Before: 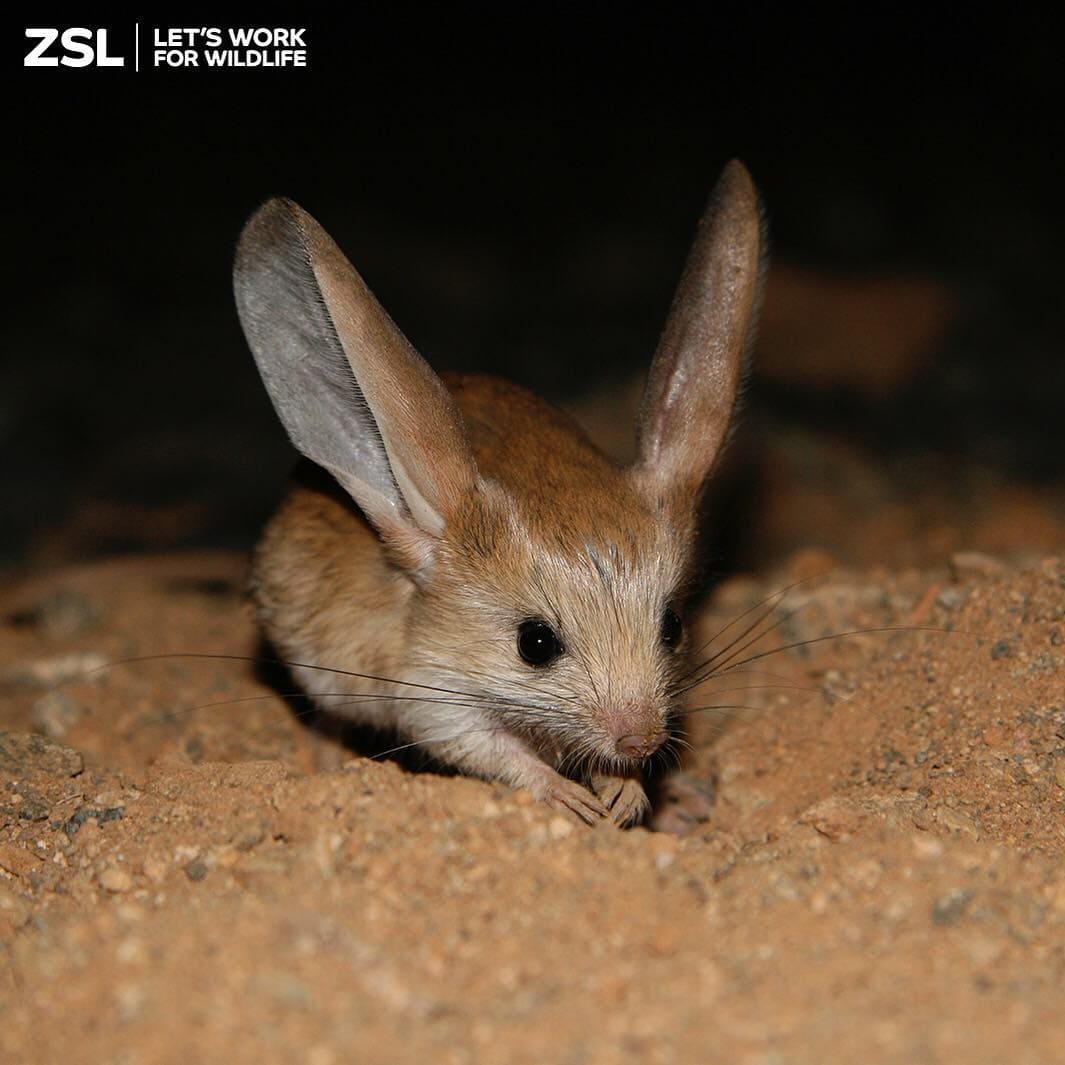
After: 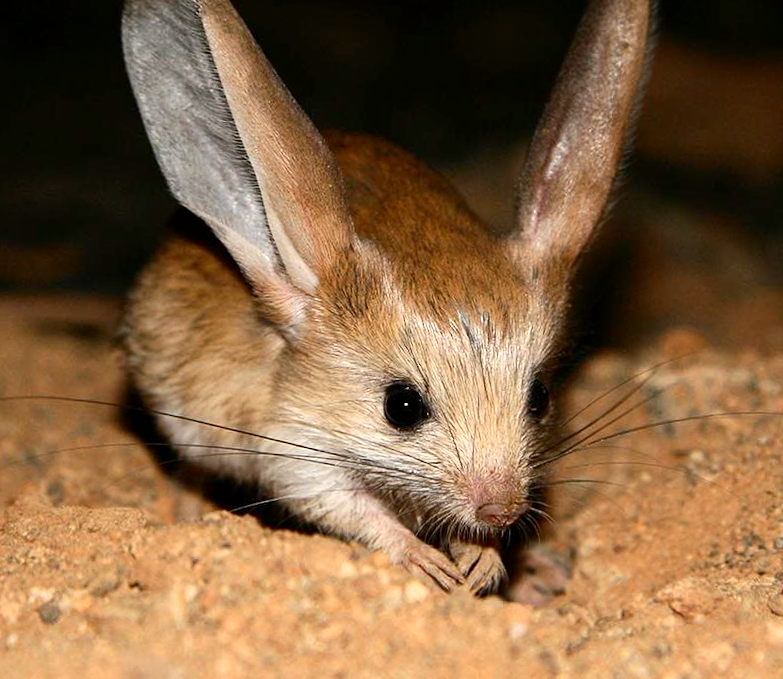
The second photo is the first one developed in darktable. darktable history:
contrast brightness saturation: contrast 0.15, brightness -0.01, saturation 0.1
exposure: black level correction 0.001, exposure 0.675 EV, compensate highlight preservation false
crop and rotate: angle -3.37°, left 9.79%, top 20.73%, right 12.42%, bottom 11.82%
tone equalizer: on, module defaults
